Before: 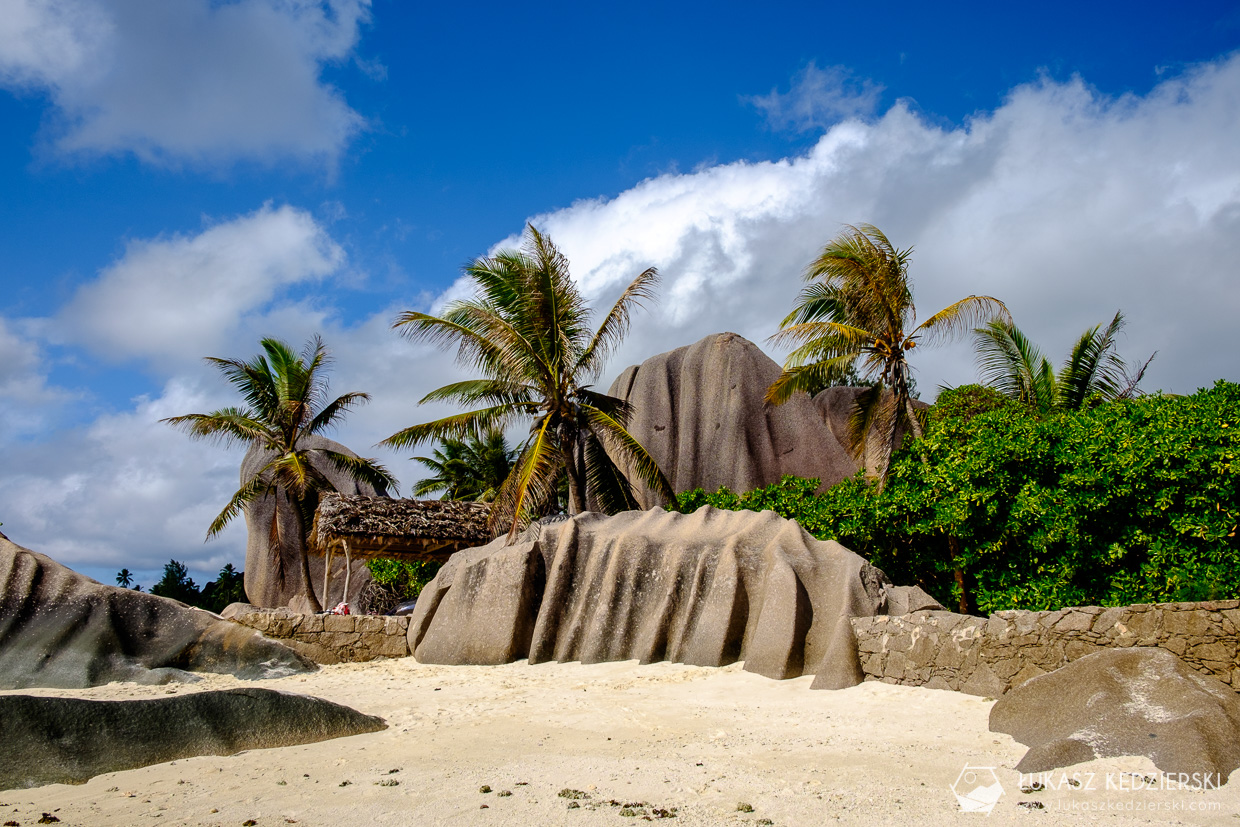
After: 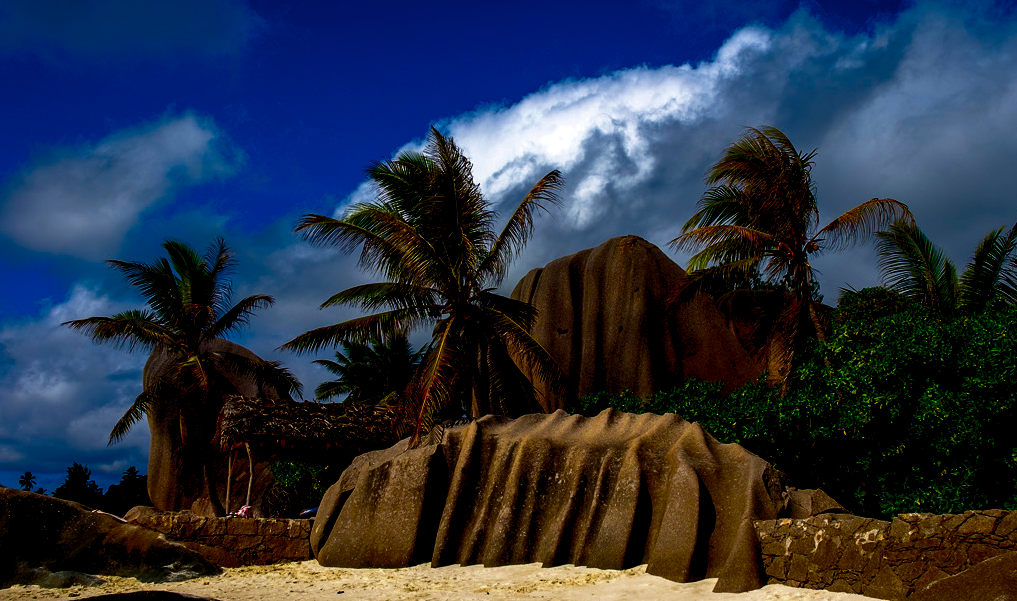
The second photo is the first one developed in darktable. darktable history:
levels: levels [0.026, 0.507, 0.987]
crop: left 7.856%, top 11.836%, right 10.12%, bottom 15.387%
contrast brightness saturation: brightness -1, saturation 1
